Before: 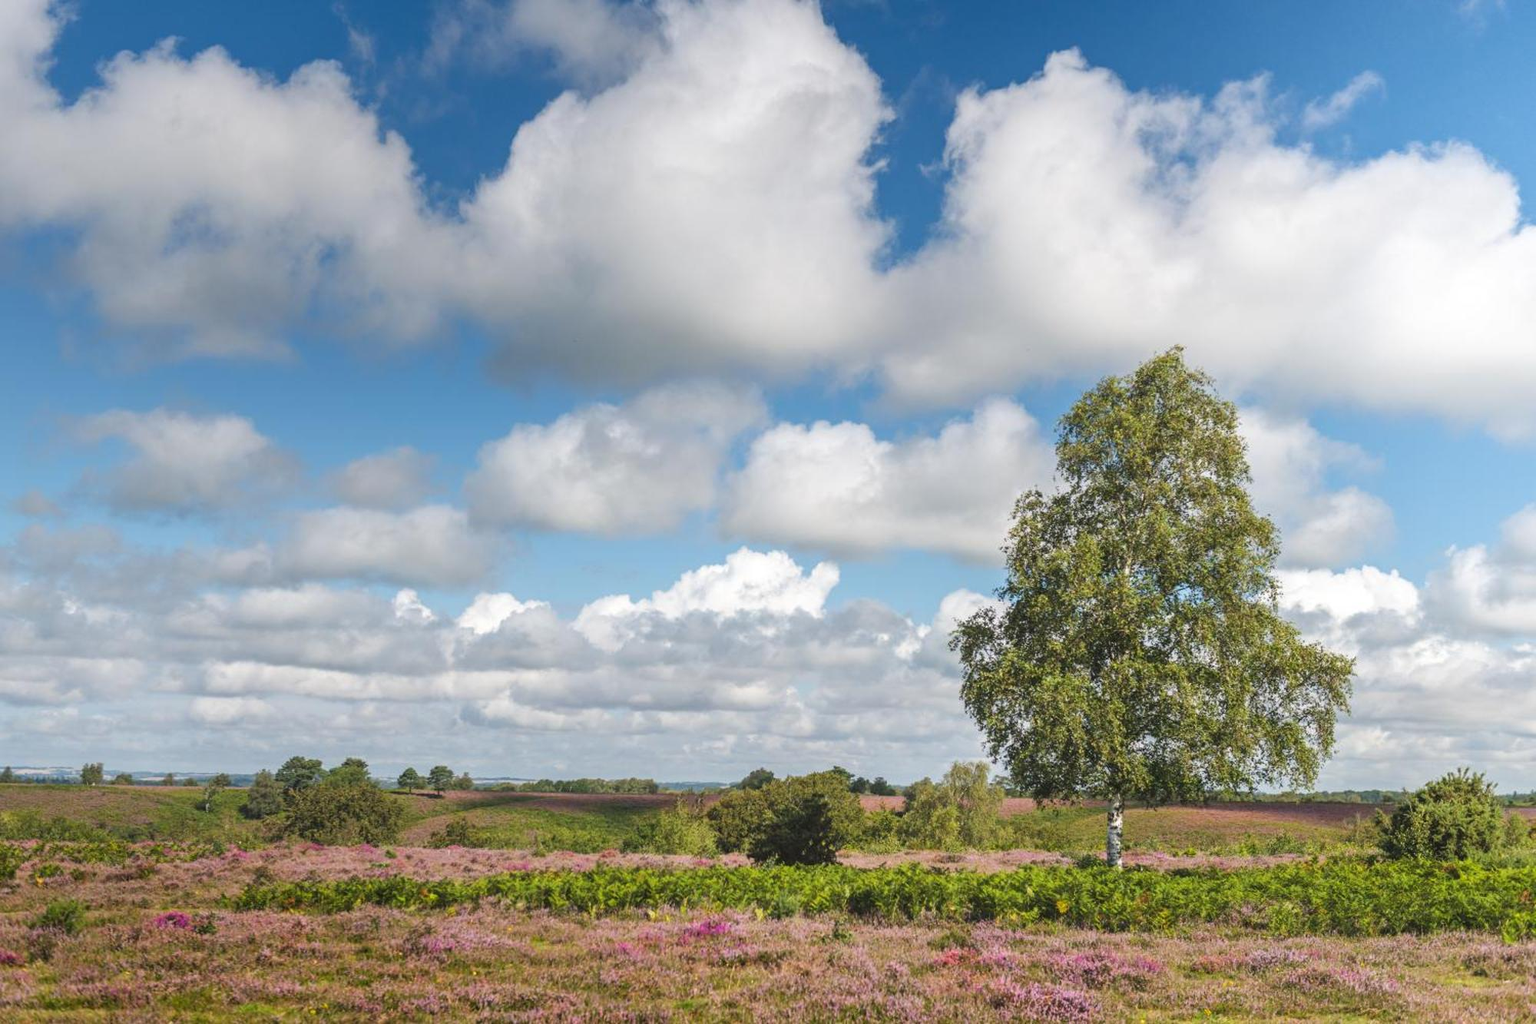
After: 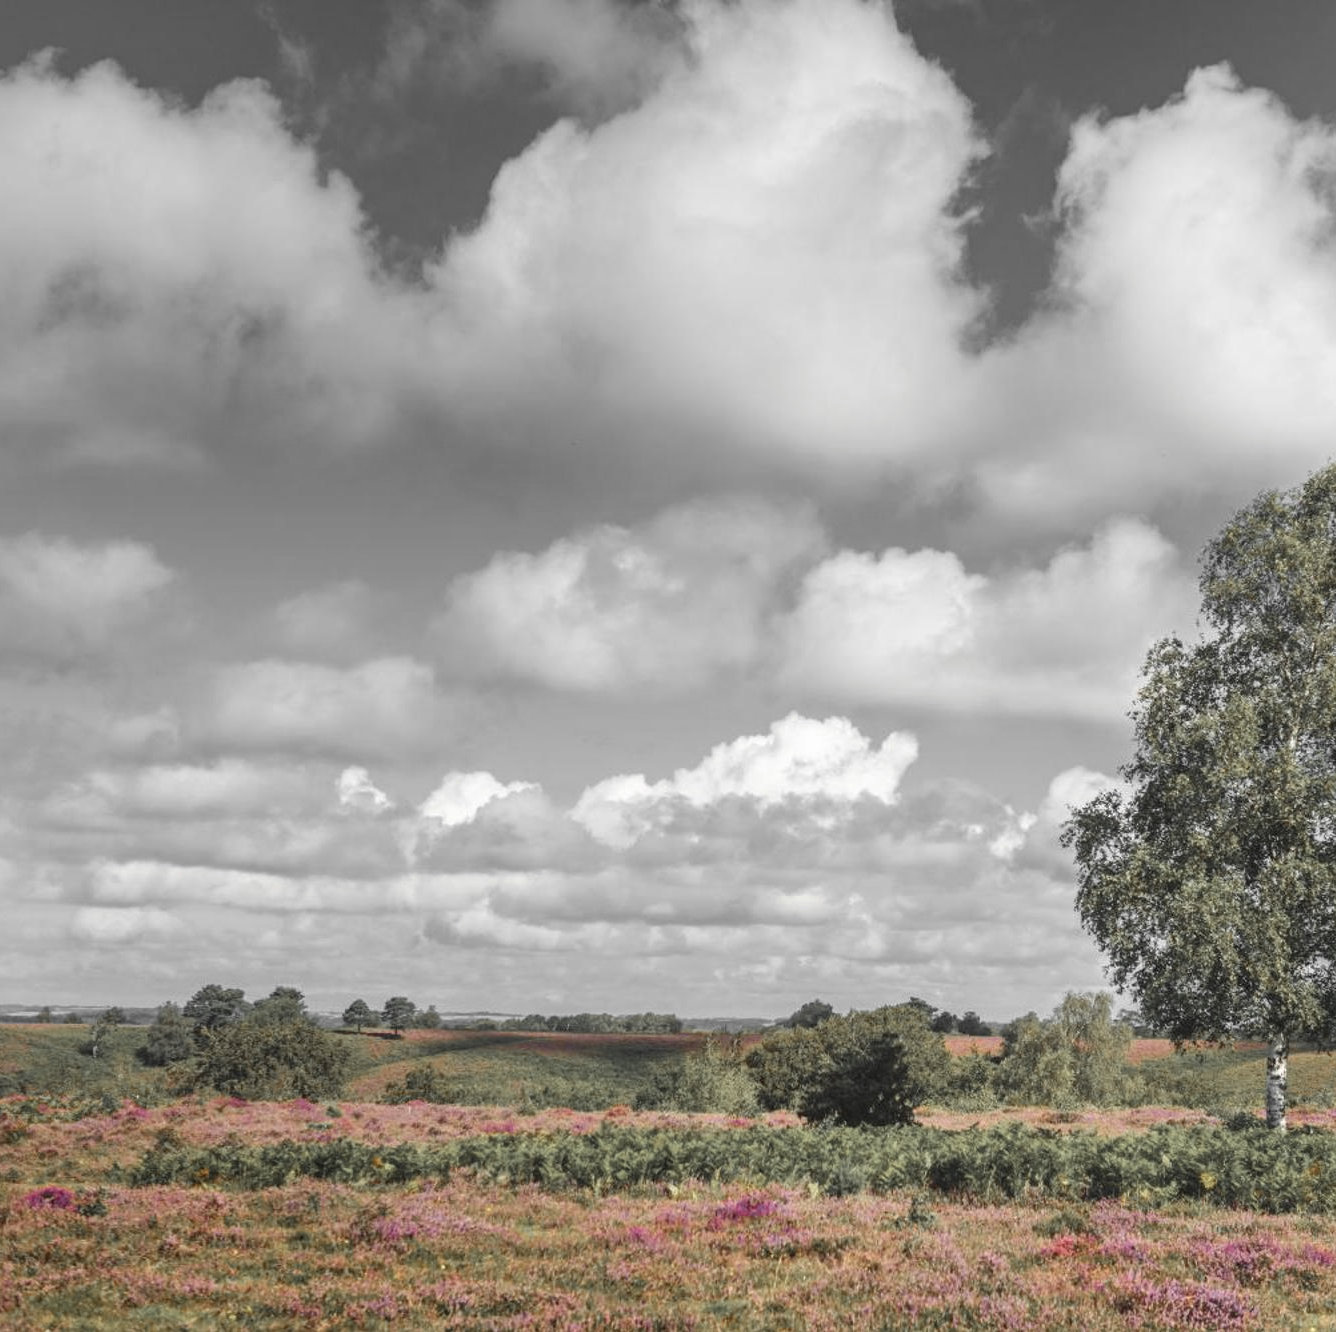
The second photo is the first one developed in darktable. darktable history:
crop and rotate: left 8.792%, right 24.371%
color zones: curves: ch0 [(0, 0.447) (0.184, 0.543) (0.323, 0.476) (0.429, 0.445) (0.571, 0.443) (0.714, 0.451) (0.857, 0.452) (1, 0.447)]; ch1 [(0, 0.464) (0.176, 0.46) (0.287, 0.177) (0.429, 0.002) (0.571, 0) (0.714, 0) (0.857, 0) (1, 0.464)]
tone equalizer: -8 EV -0.548 EV
color correction: highlights a* -2.56, highlights b* 2.42
